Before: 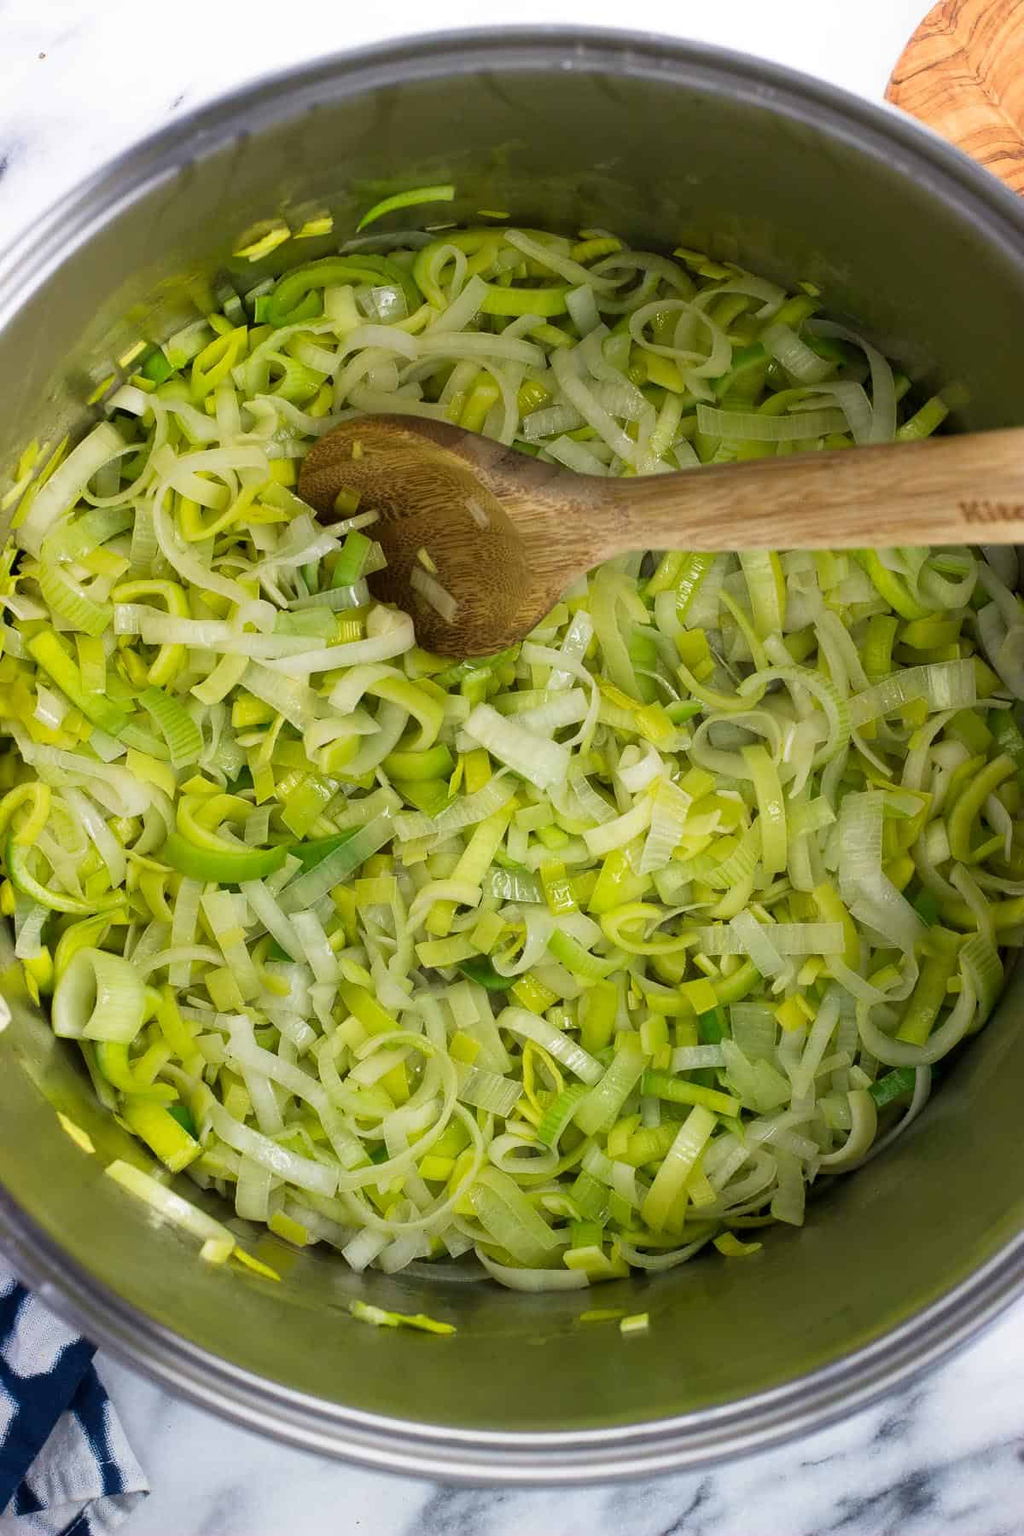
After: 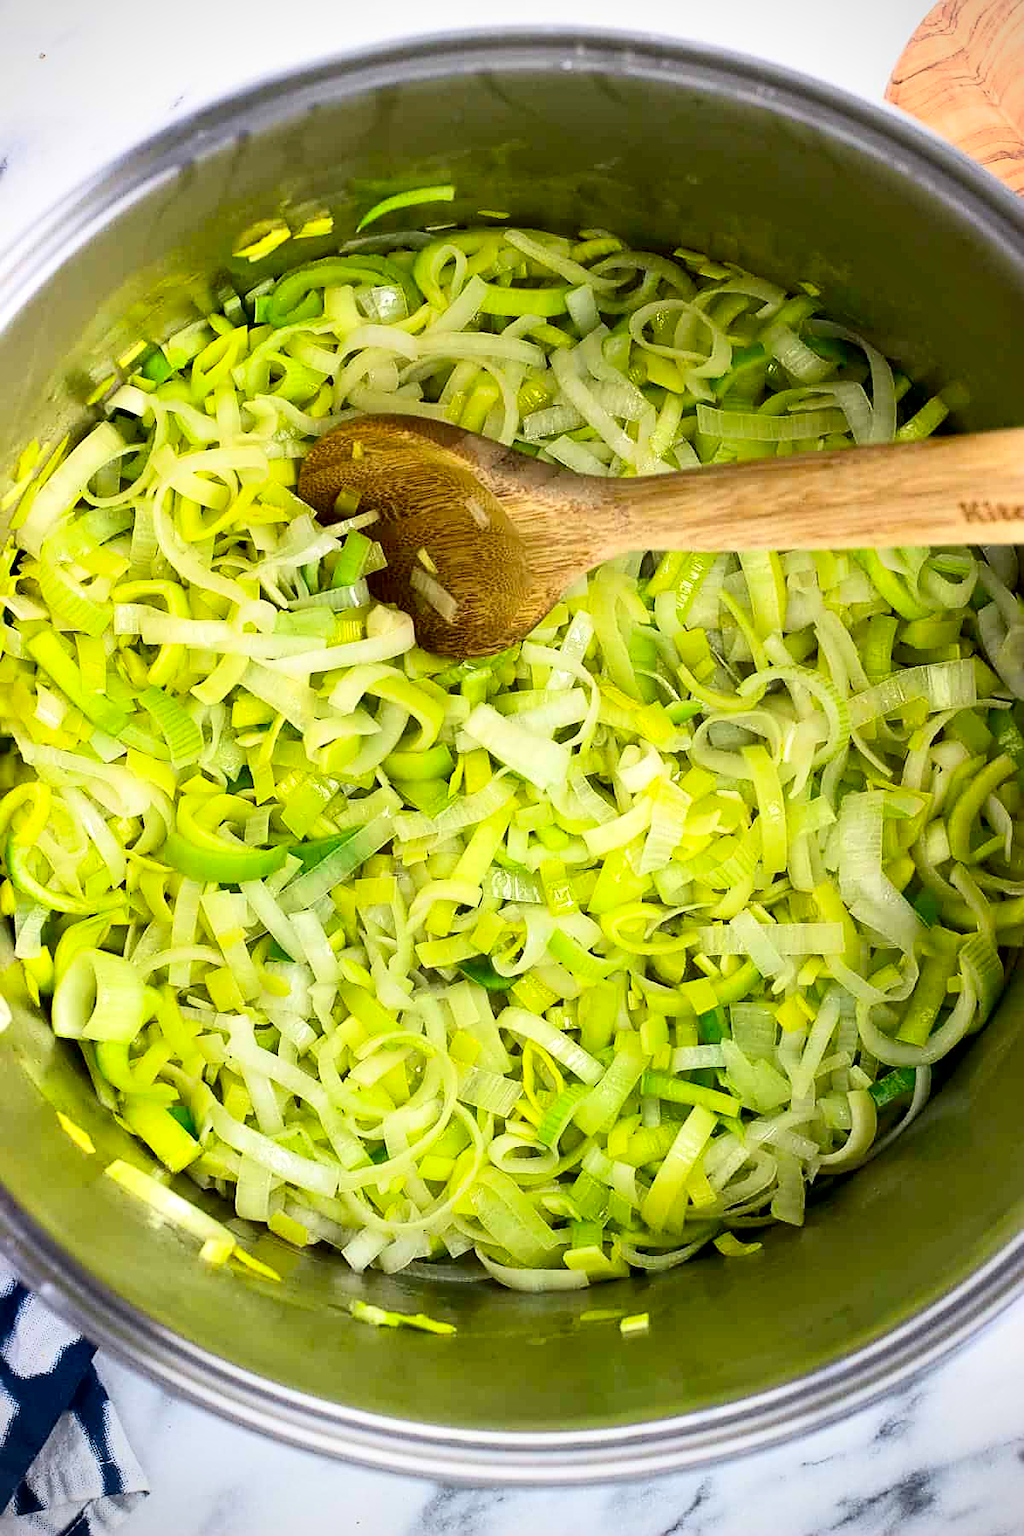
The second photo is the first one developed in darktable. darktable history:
contrast brightness saturation: contrast 0.234, brightness 0.102, saturation 0.293
sharpen: on, module defaults
exposure: black level correction 0.005, exposure 0.414 EV, compensate highlight preservation false
vignetting: on, module defaults
